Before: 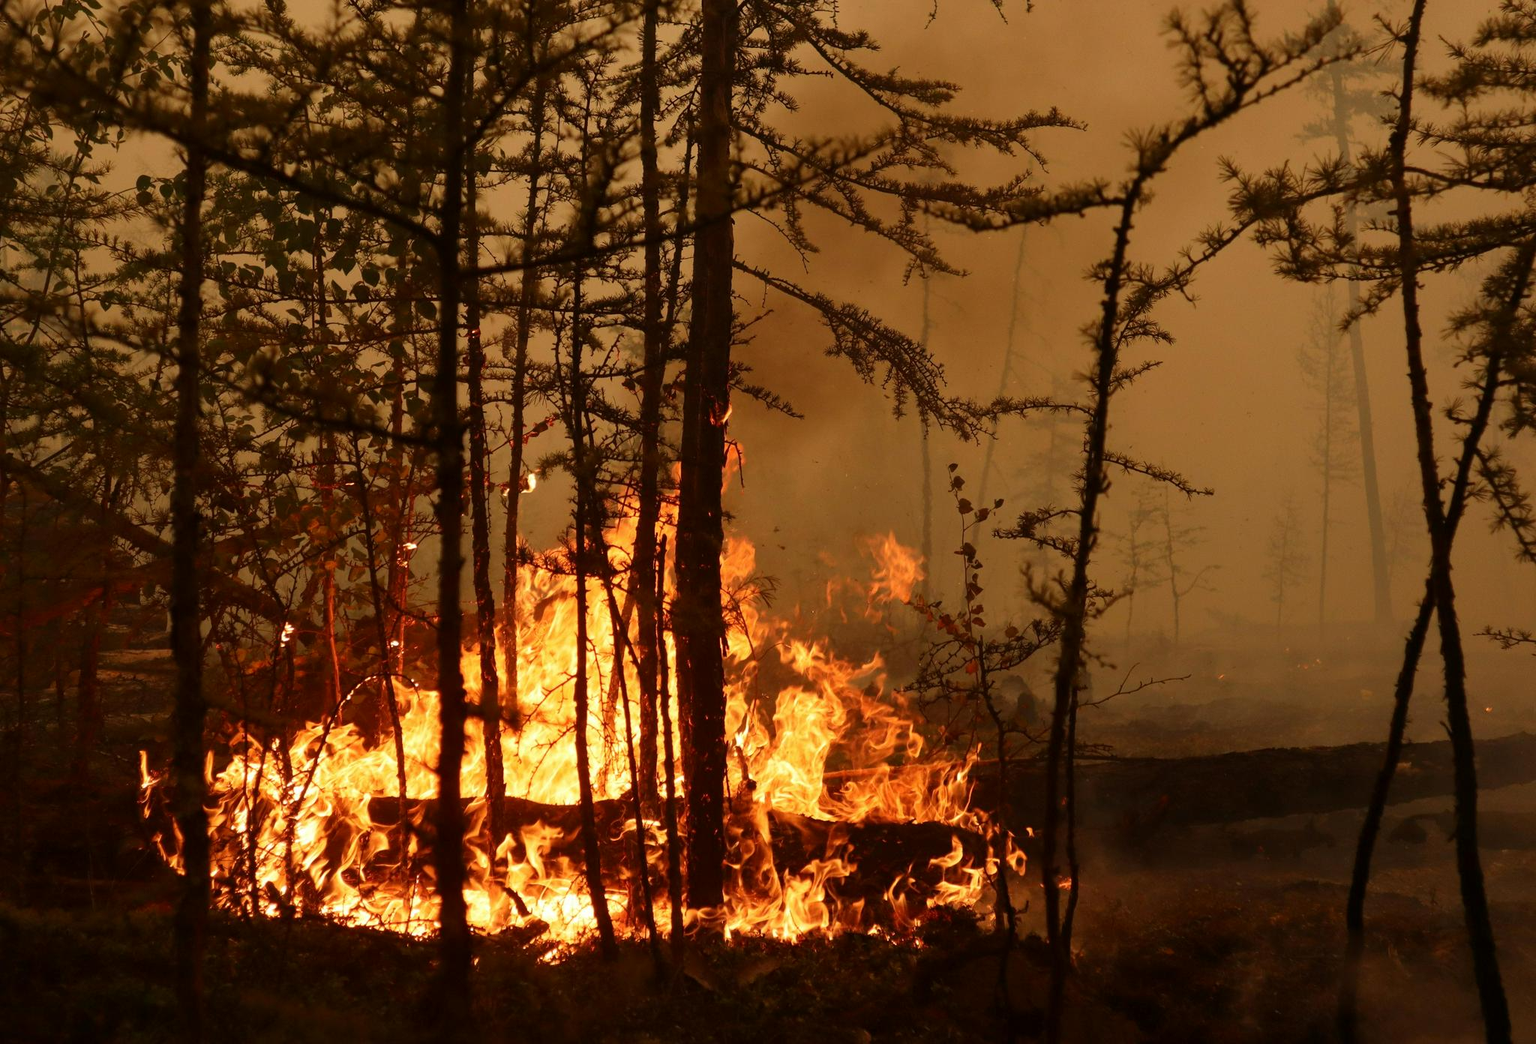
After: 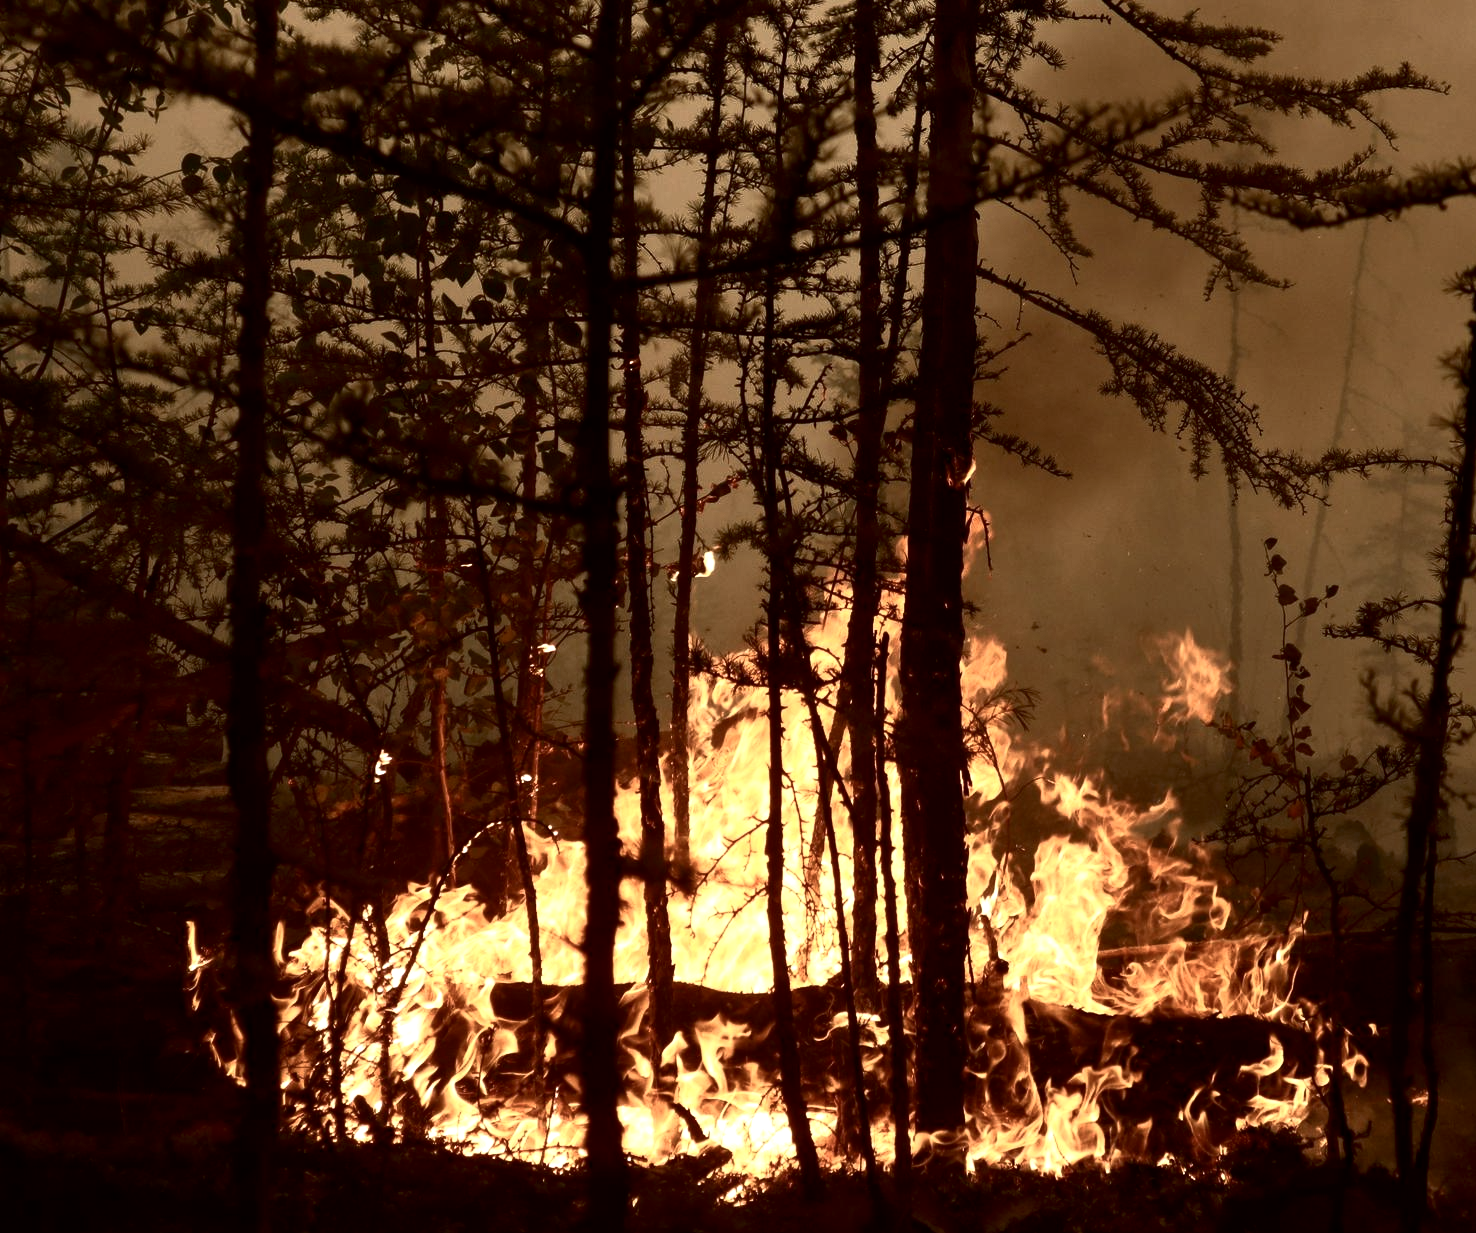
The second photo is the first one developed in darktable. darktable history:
crop: top 5.763%, right 27.895%, bottom 5.641%
contrast brightness saturation: contrast 0.25, saturation -0.306
tone equalizer: -8 EV 0.001 EV, -7 EV -0.003 EV, -6 EV 0.005 EV, -5 EV -0.031 EV, -4 EV -0.12 EV, -3 EV -0.18 EV, -2 EV 0.262 EV, -1 EV 0.716 EV, +0 EV 0.493 EV, edges refinement/feathering 500, mask exposure compensation -1.57 EV, preserve details no
exposure: black level correction 0.005, exposure 0.015 EV, compensate exposure bias true, compensate highlight preservation false
